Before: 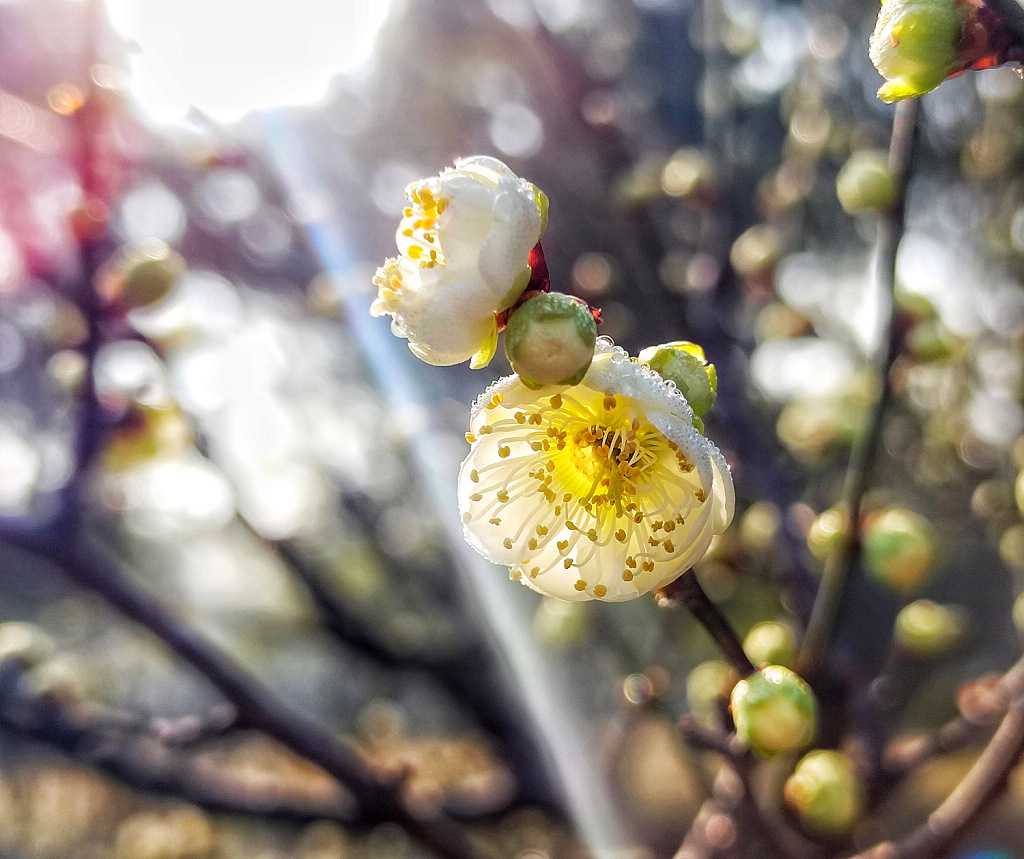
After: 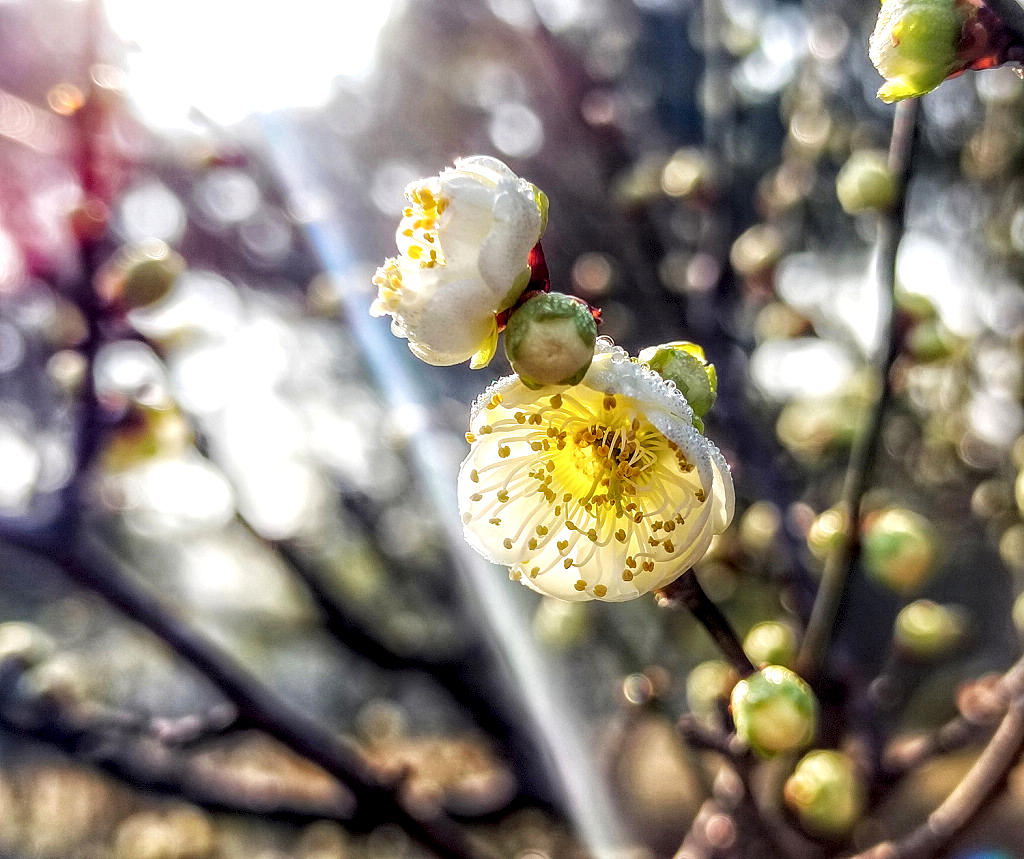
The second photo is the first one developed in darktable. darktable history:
local contrast: detail 155%
